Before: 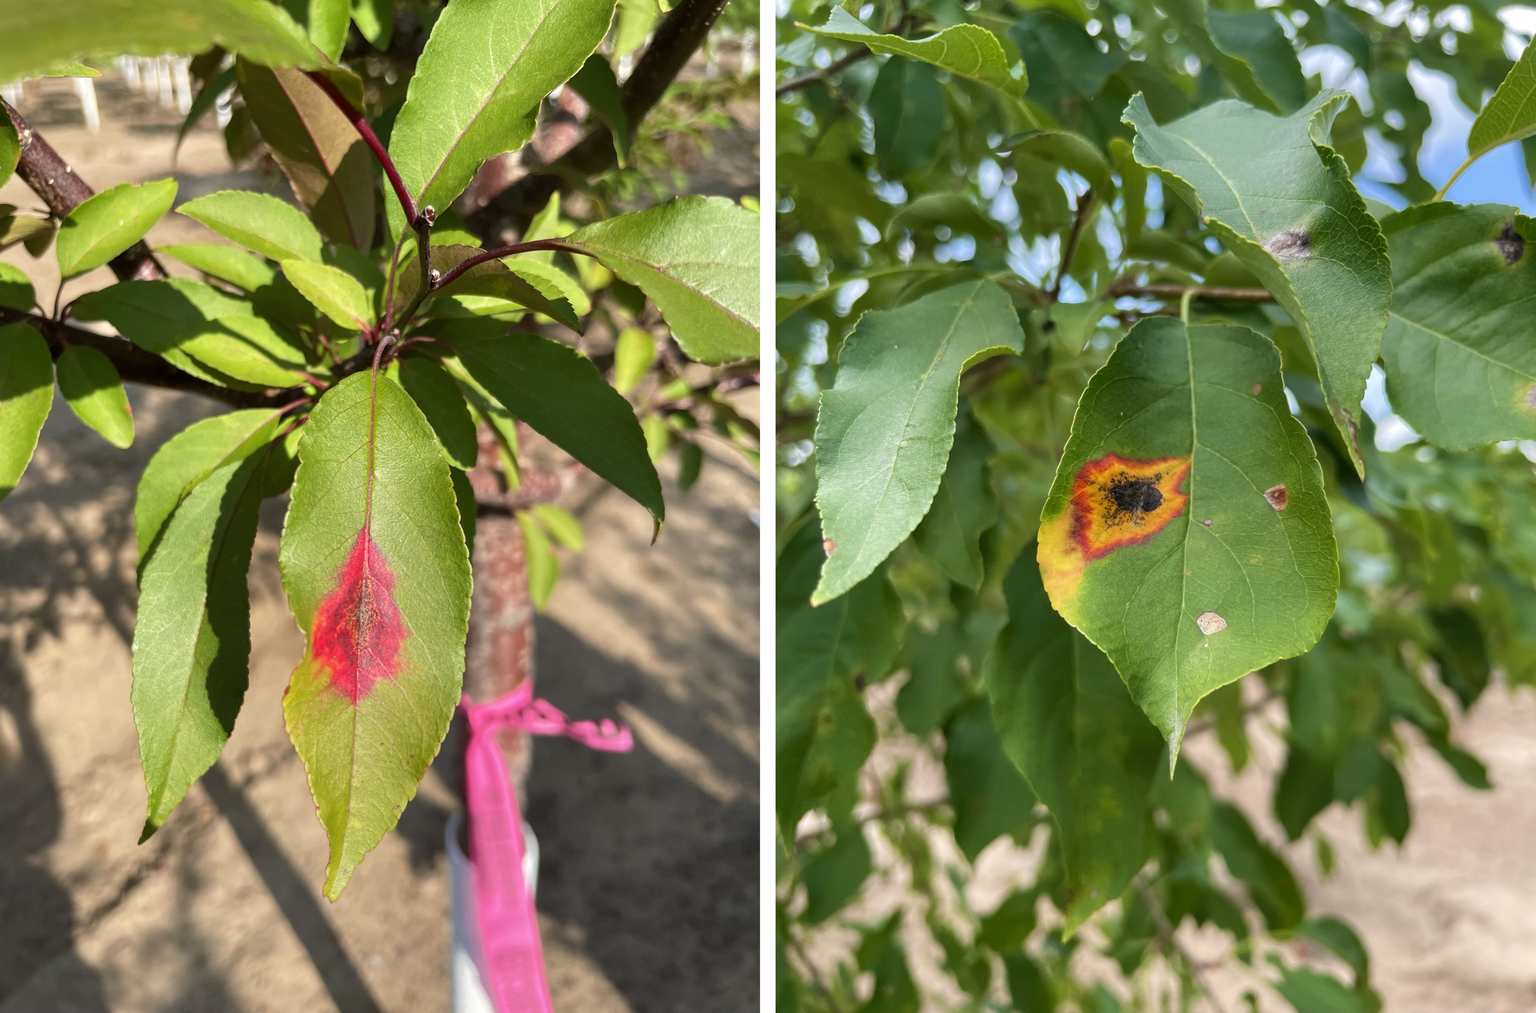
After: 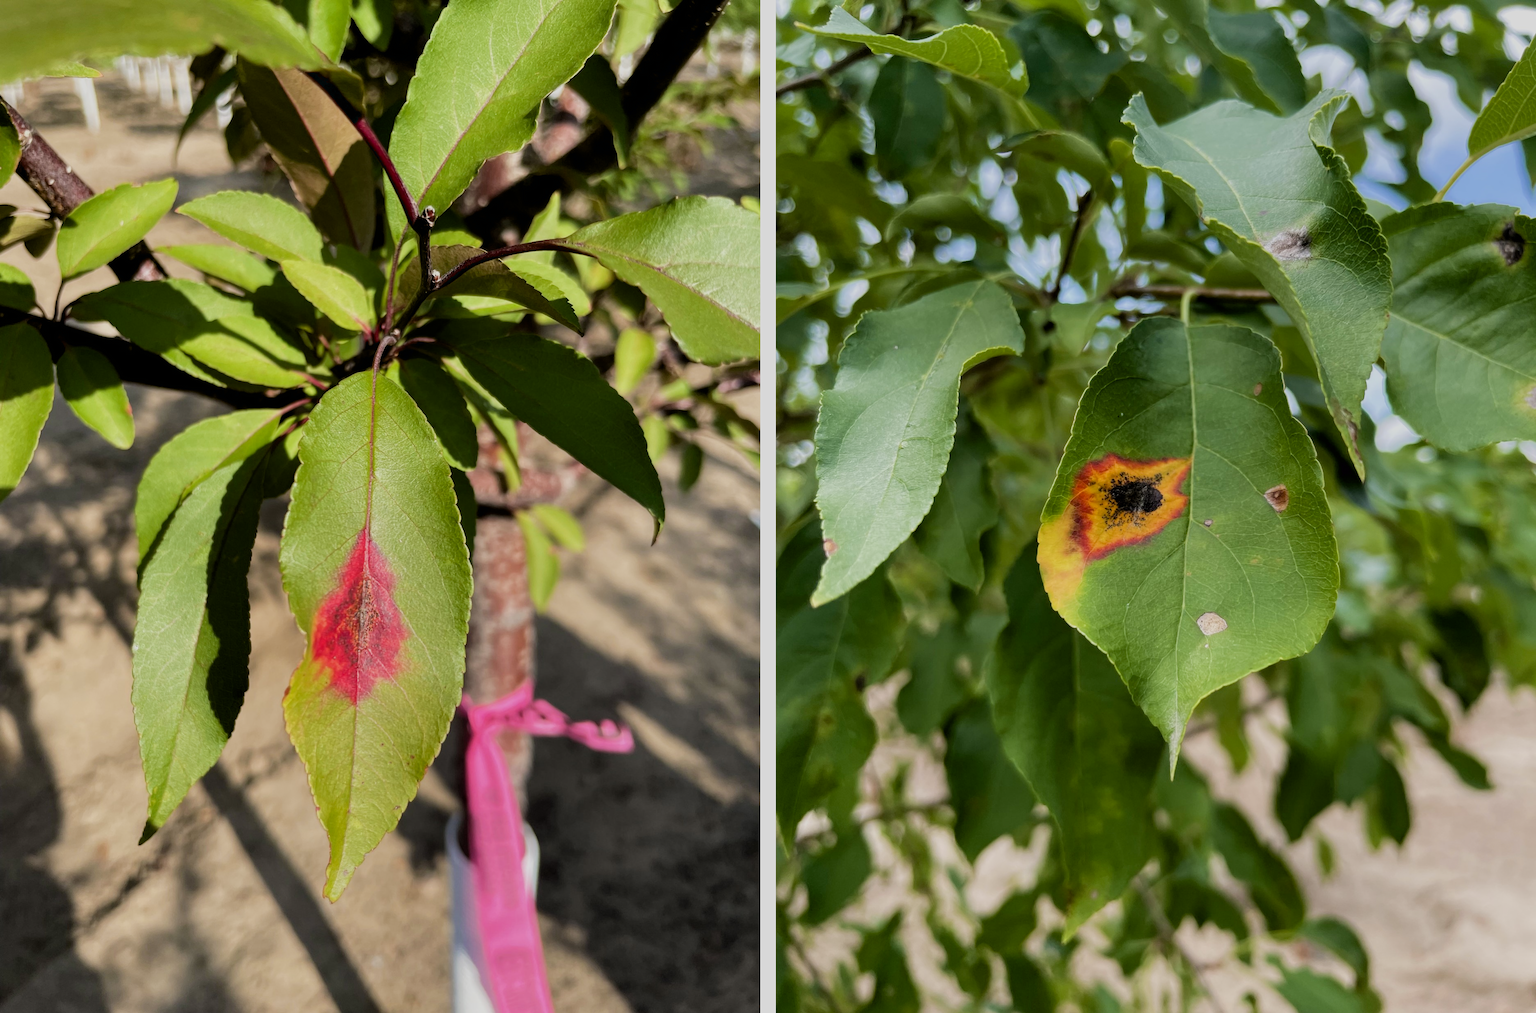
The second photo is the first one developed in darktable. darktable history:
exposure: black level correction 0.009, exposure -0.163 EV, compensate exposure bias true, compensate highlight preservation false
filmic rgb: black relative exposure -7.65 EV, white relative exposure 3.99 EV, hardness 4.01, contrast 1.098, highlights saturation mix -30.14%
